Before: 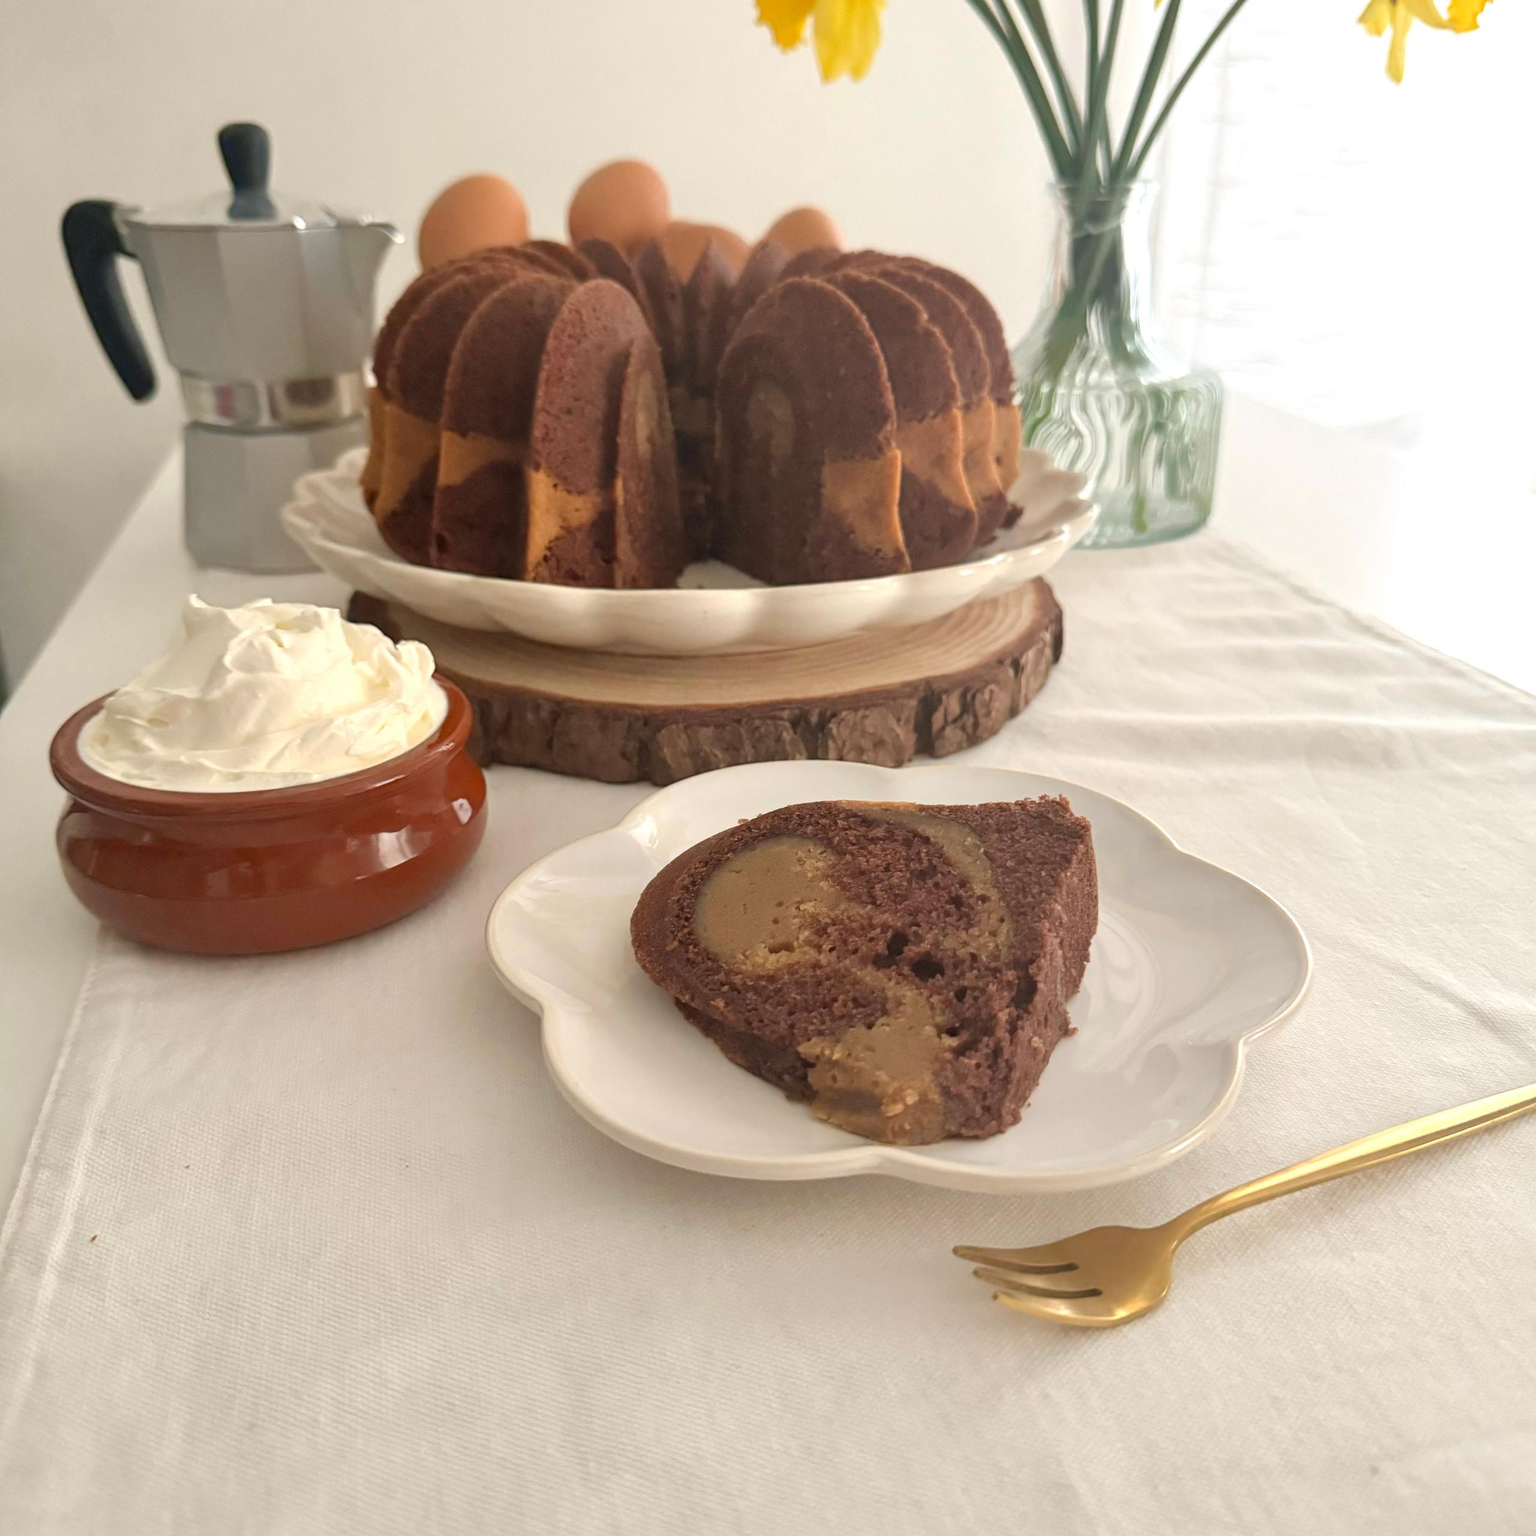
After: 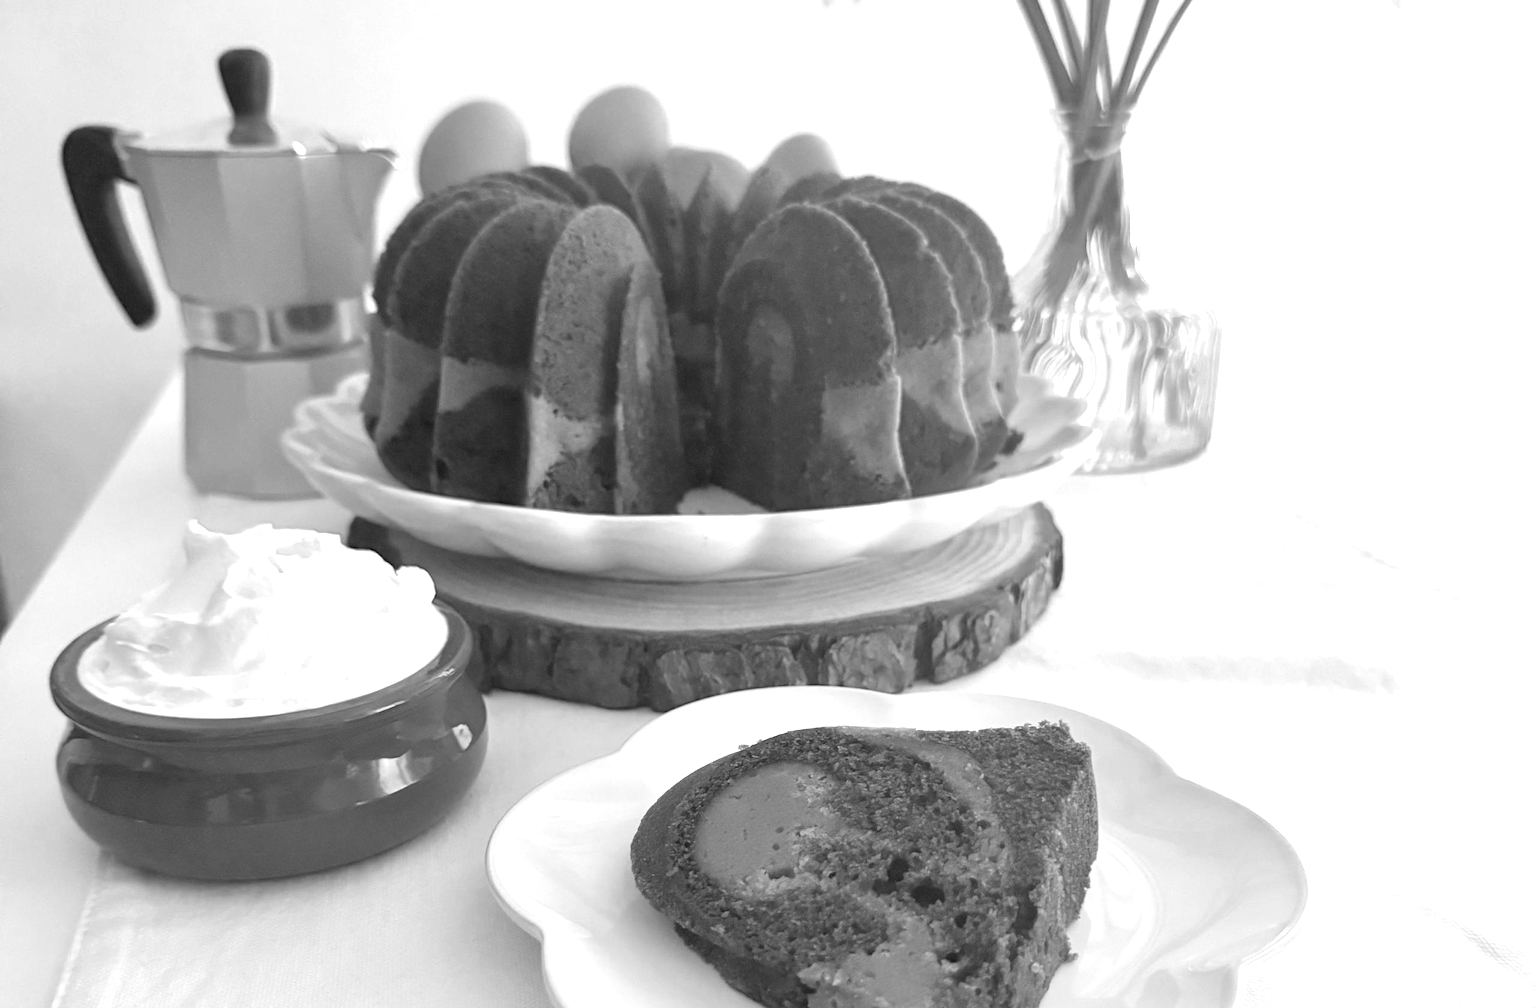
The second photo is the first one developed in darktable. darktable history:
monochrome: on, module defaults
exposure: exposure 0.6 EV, compensate highlight preservation false
crop and rotate: top 4.848%, bottom 29.503%
color correction: highlights a* -0.772, highlights b* -8.92
